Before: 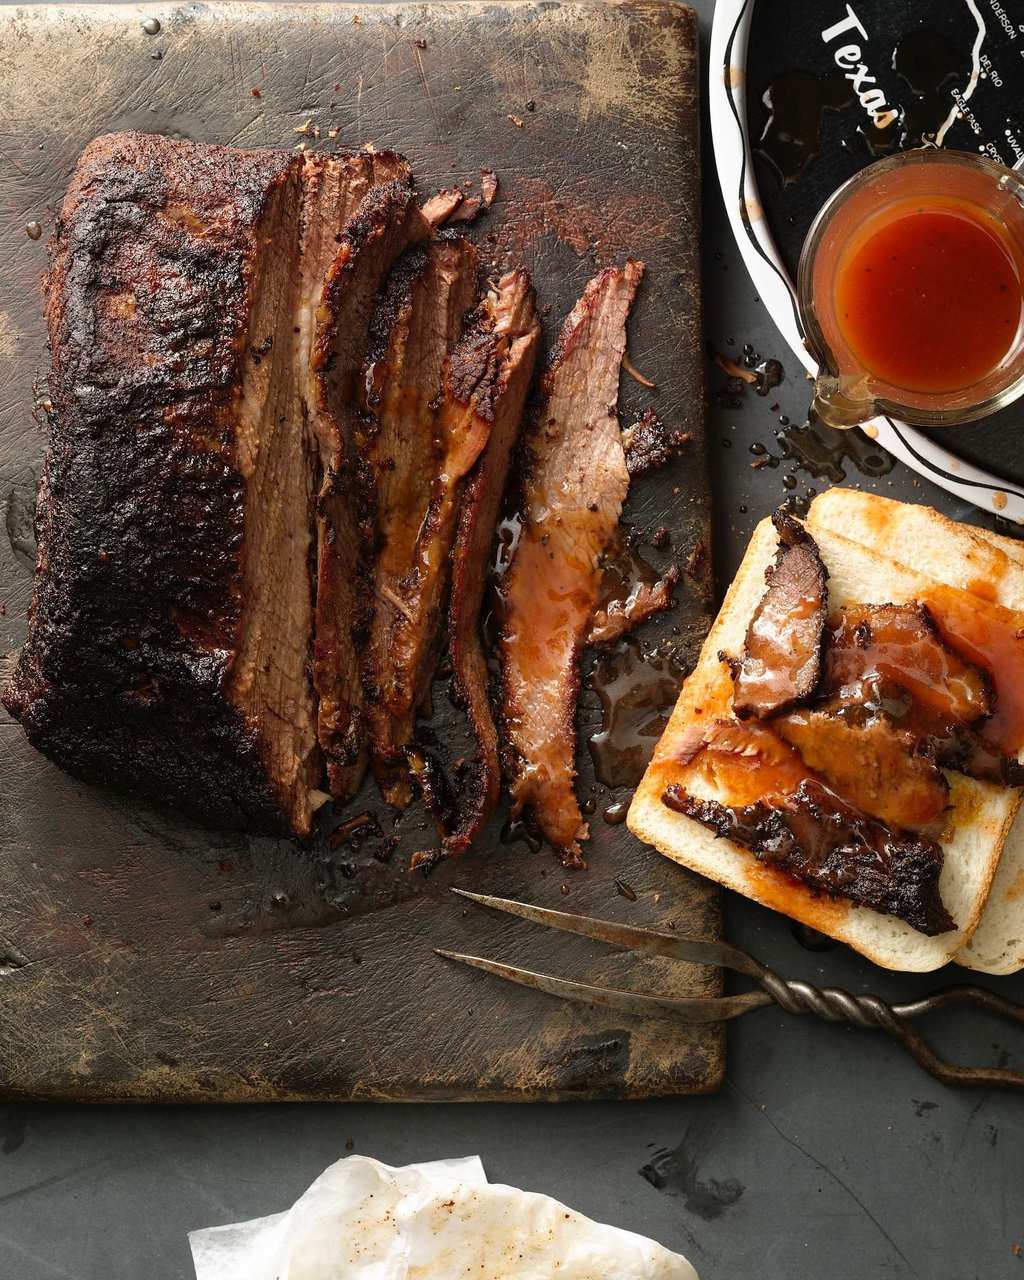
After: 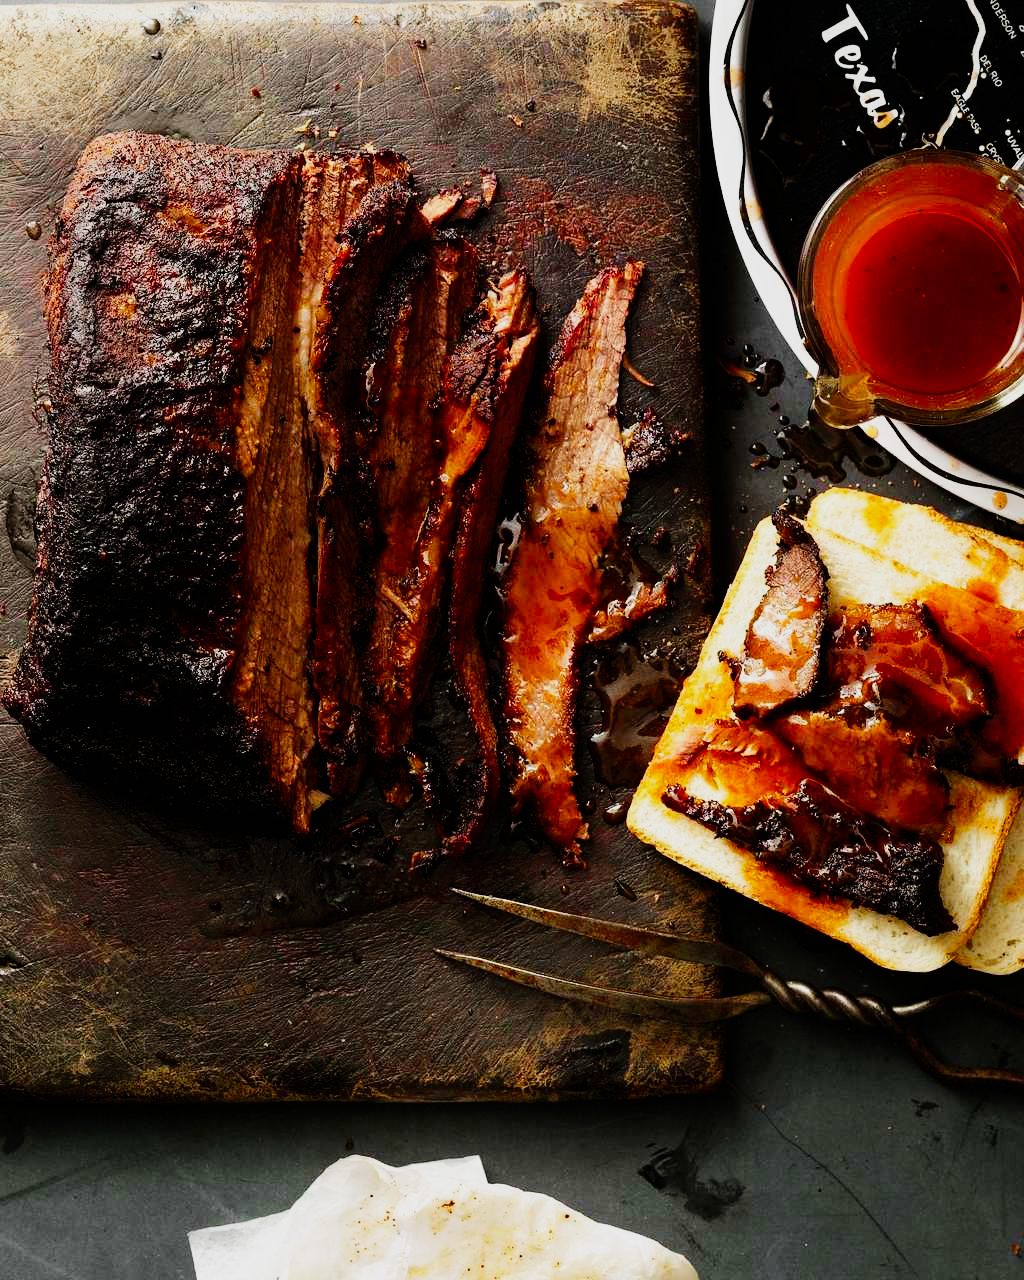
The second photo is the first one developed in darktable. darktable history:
color balance rgb: perceptual saturation grading › global saturation 30%, global vibrance 10%
sigmoid: contrast 2, skew -0.2, preserve hue 0%, red attenuation 0.1, red rotation 0.035, green attenuation 0.1, green rotation -0.017, blue attenuation 0.15, blue rotation -0.052, base primaries Rec2020
